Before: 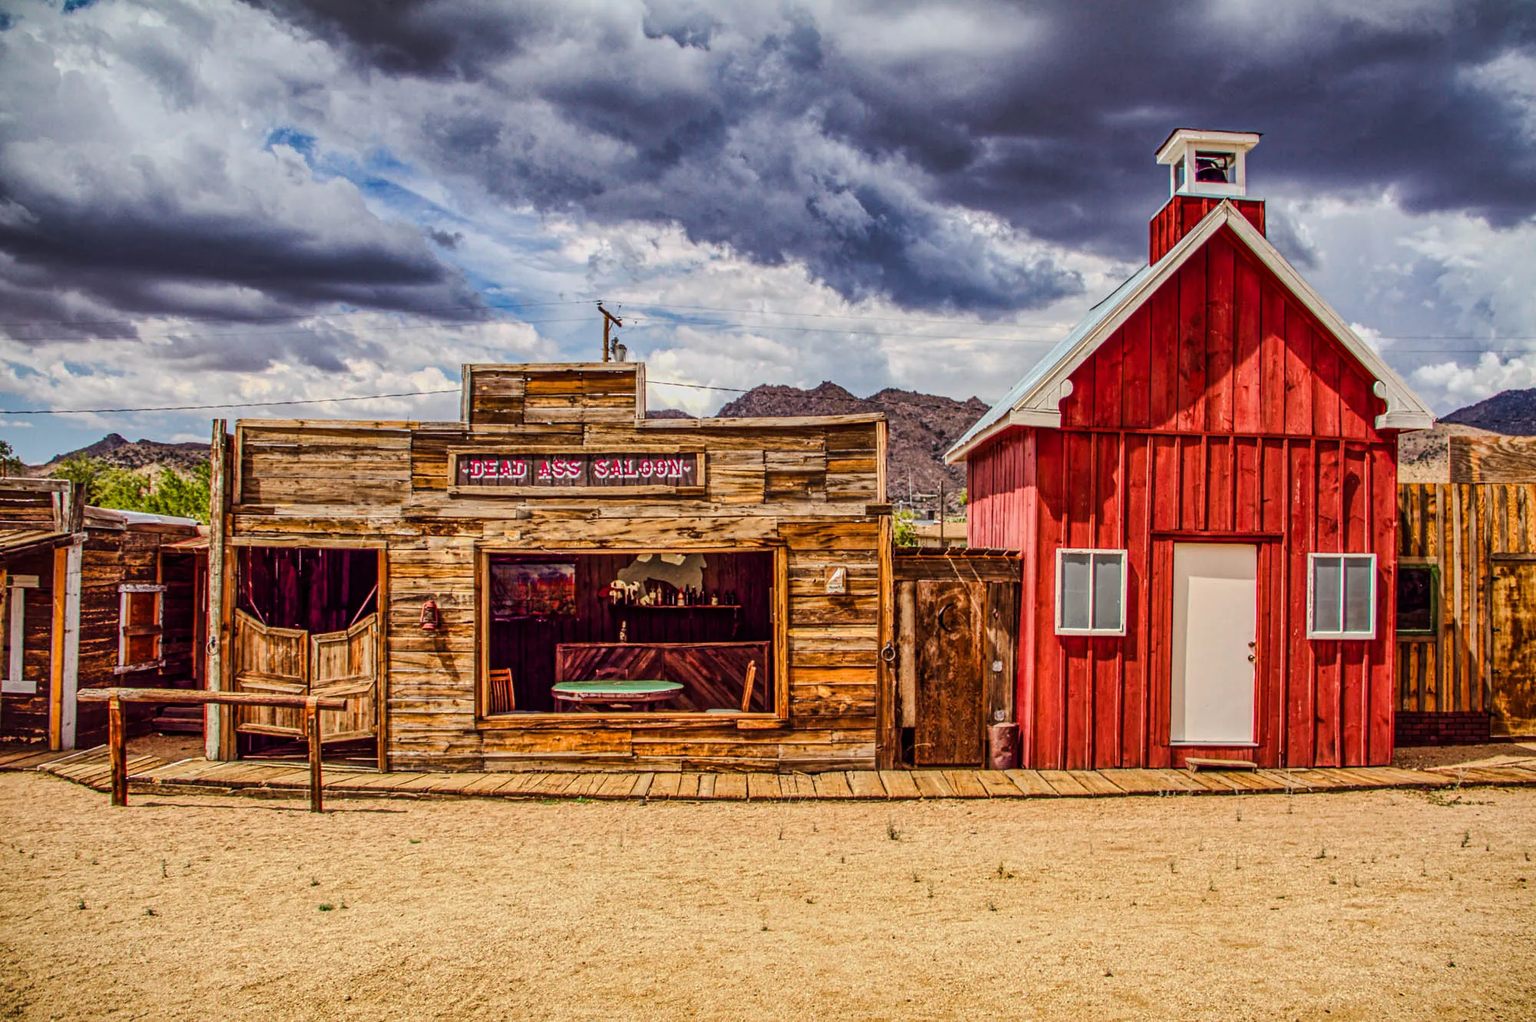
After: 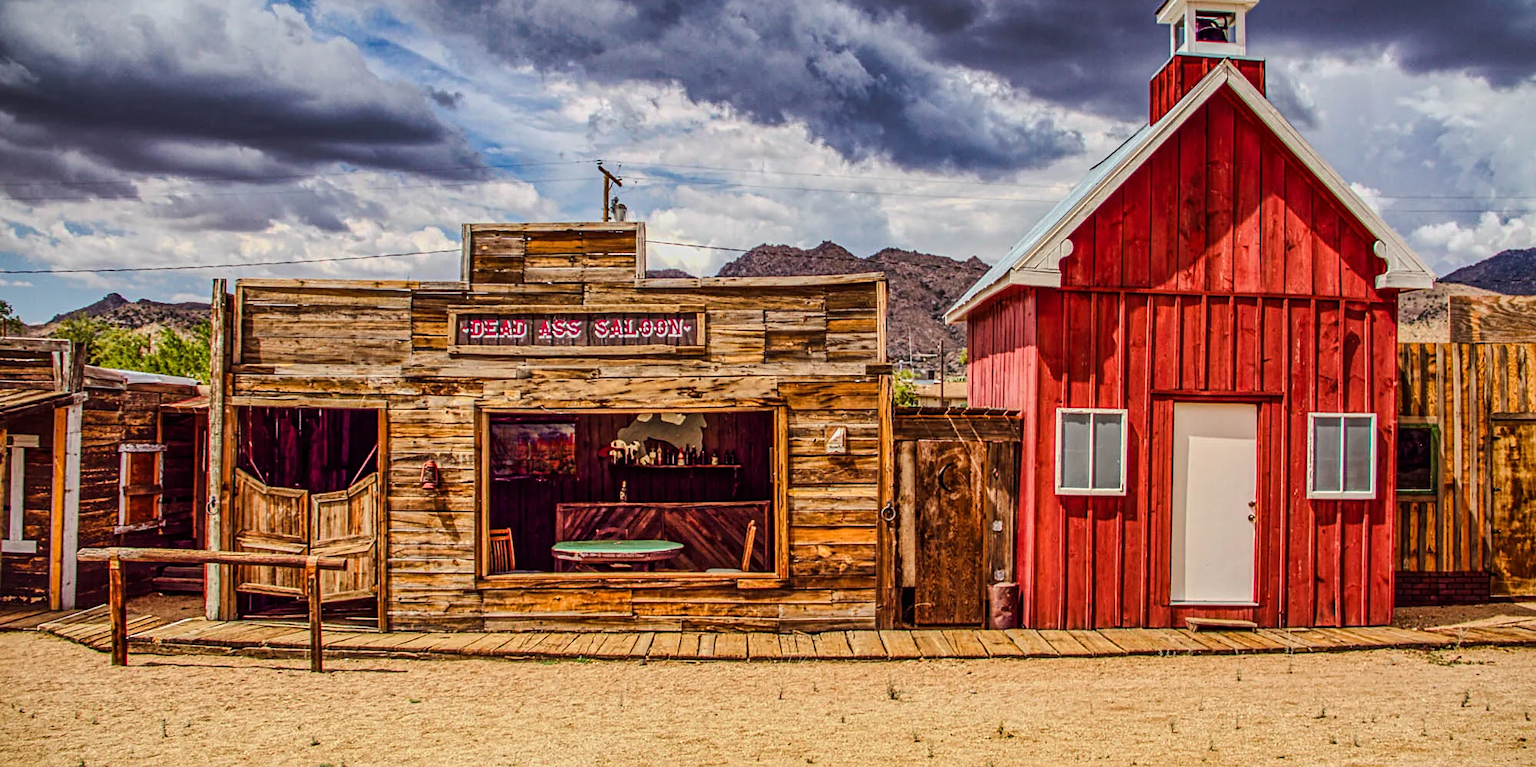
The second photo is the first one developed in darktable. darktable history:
crop: top 13.781%, bottom 11.123%
sharpen: amount 0.202
